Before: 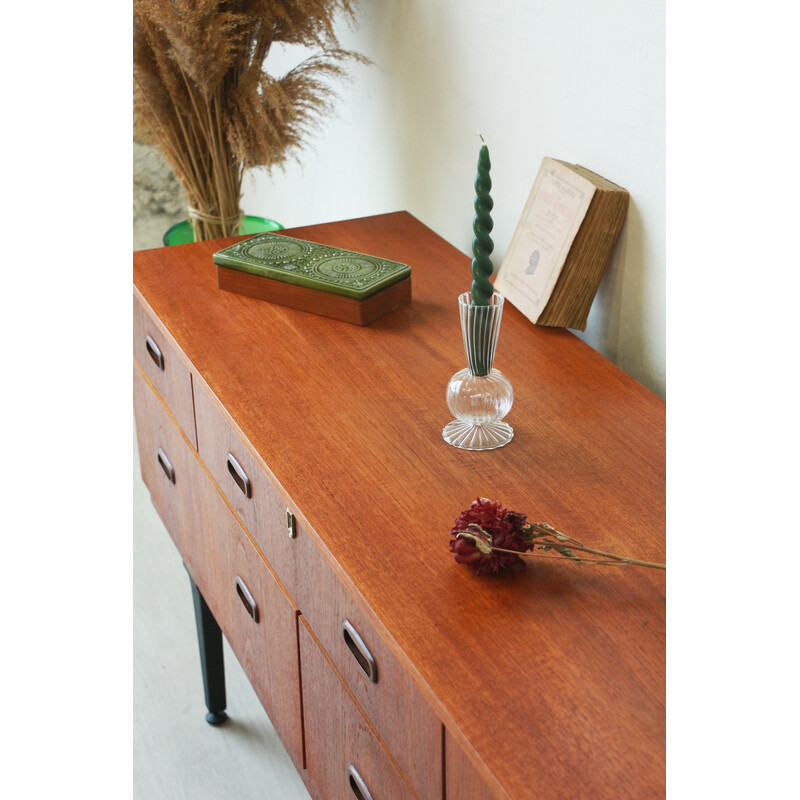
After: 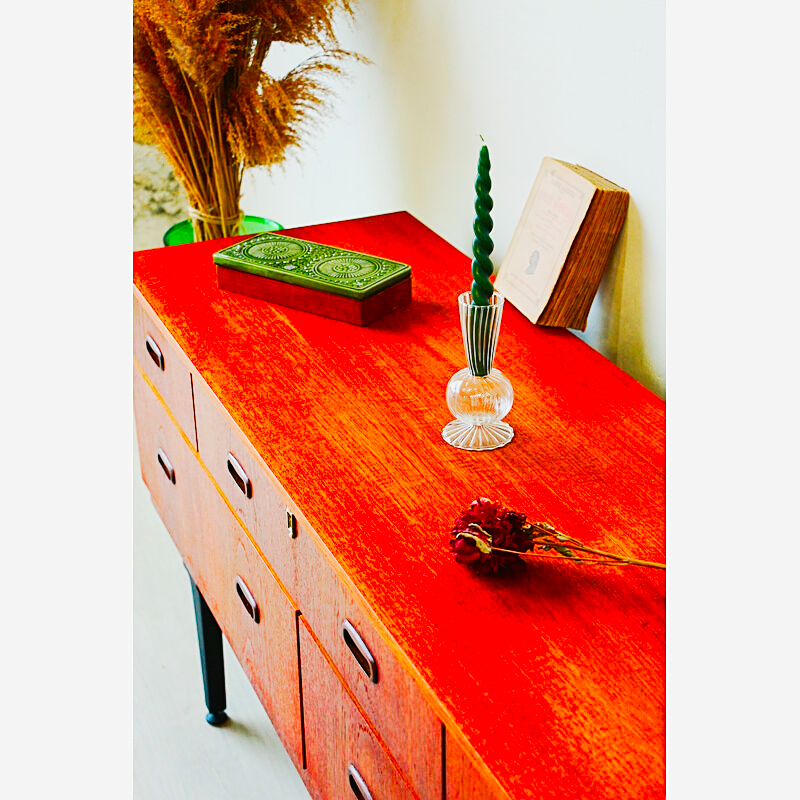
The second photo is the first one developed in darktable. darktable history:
tone equalizer: -8 EV -0.442 EV, -7 EV -0.355 EV, -6 EV -0.347 EV, -5 EV -0.19 EV, -3 EV 0.209 EV, -2 EV 0.307 EV, -1 EV 0.364 EV, +0 EV 0.404 EV, edges refinement/feathering 500, mask exposure compensation -1.57 EV, preserve details no
color correction: highlights b* 0.041, saturation 2.18
tone curve: curves: ch0 [(0, 0.017) (0.091, 0.046) (0.298, 0.287) (0.439, 0.482) (0.64, 0.729) (0.785, 0.817) (0.995, 0.917)]; ch1 [(0, 0) (0.384, 0.365) (0.463, 0.447) (0.486, 0.474) (0.503, 0.497) (0.526, 0.52) (0.555, 0.564) (0.578, 0.595) (0.638, 0.644) (0.766, 0.773) (1, 1)]; ch2 [(0, 0) (0.374, 0.344) (0.449, 0.434) (0.501, 0.501) (0.528, 0.519) (0.569, 0.589) (0.61, 0.646) (0.666, 0.688) (1, 1)], preserve colors none
sharpen: on, module defaults
